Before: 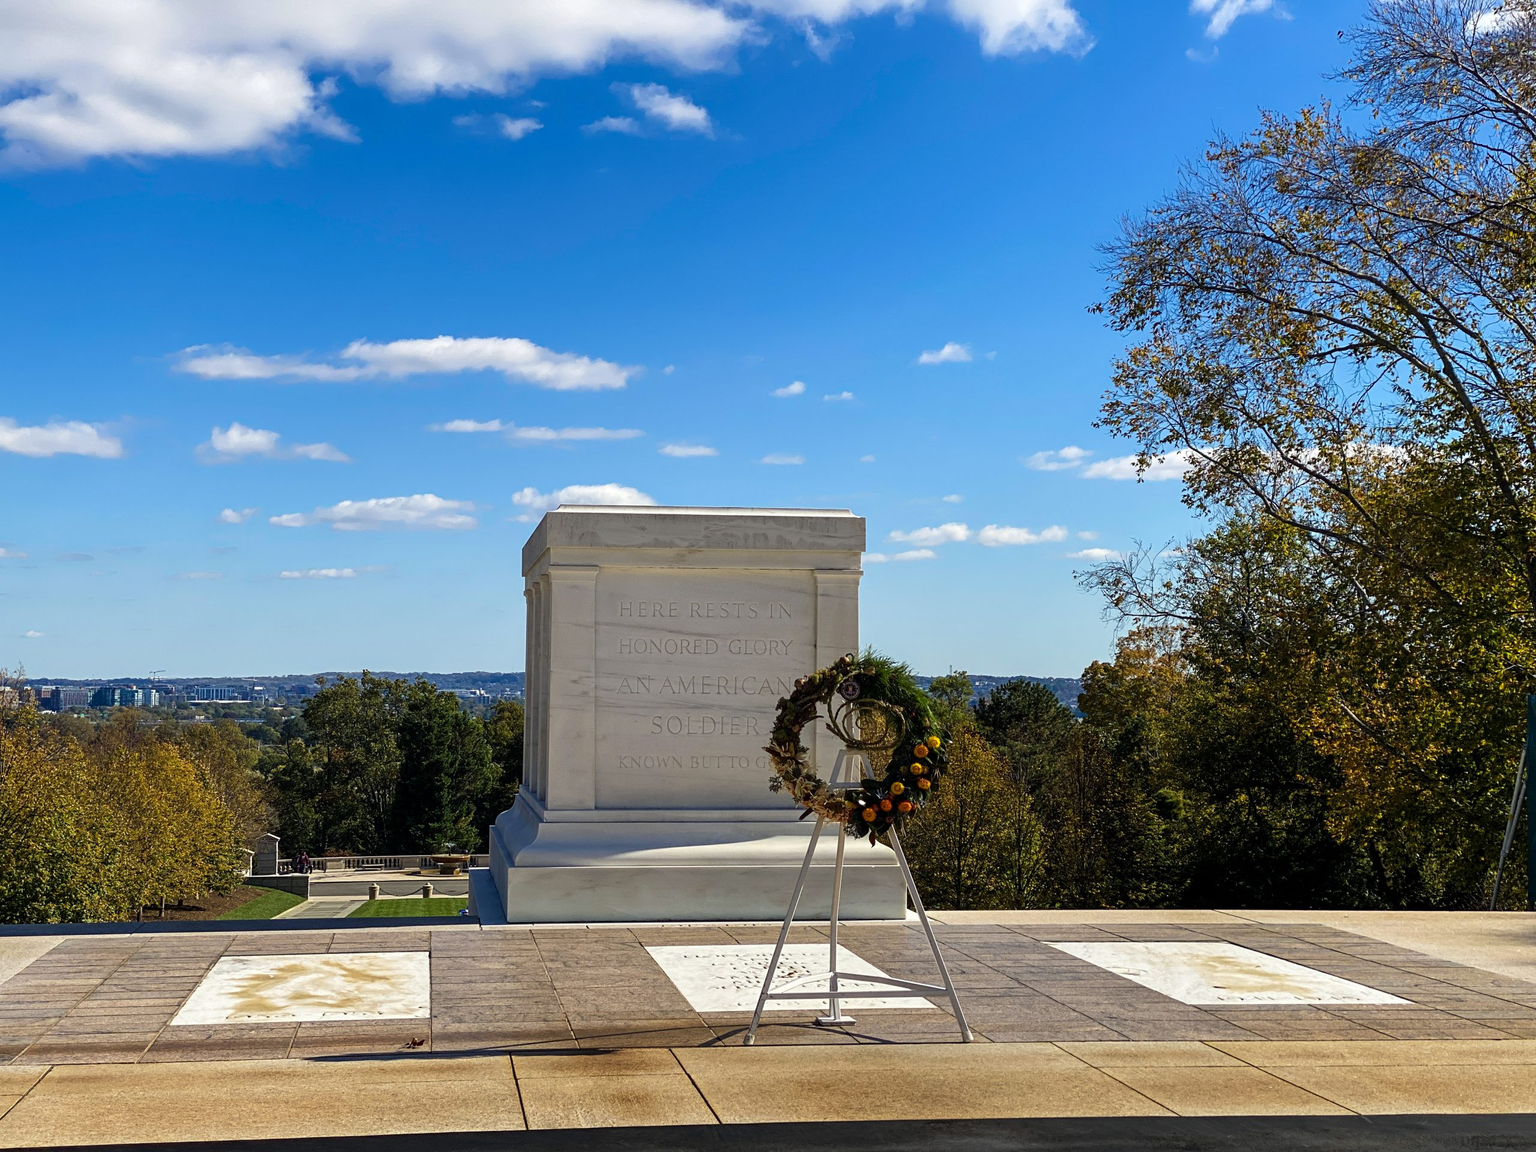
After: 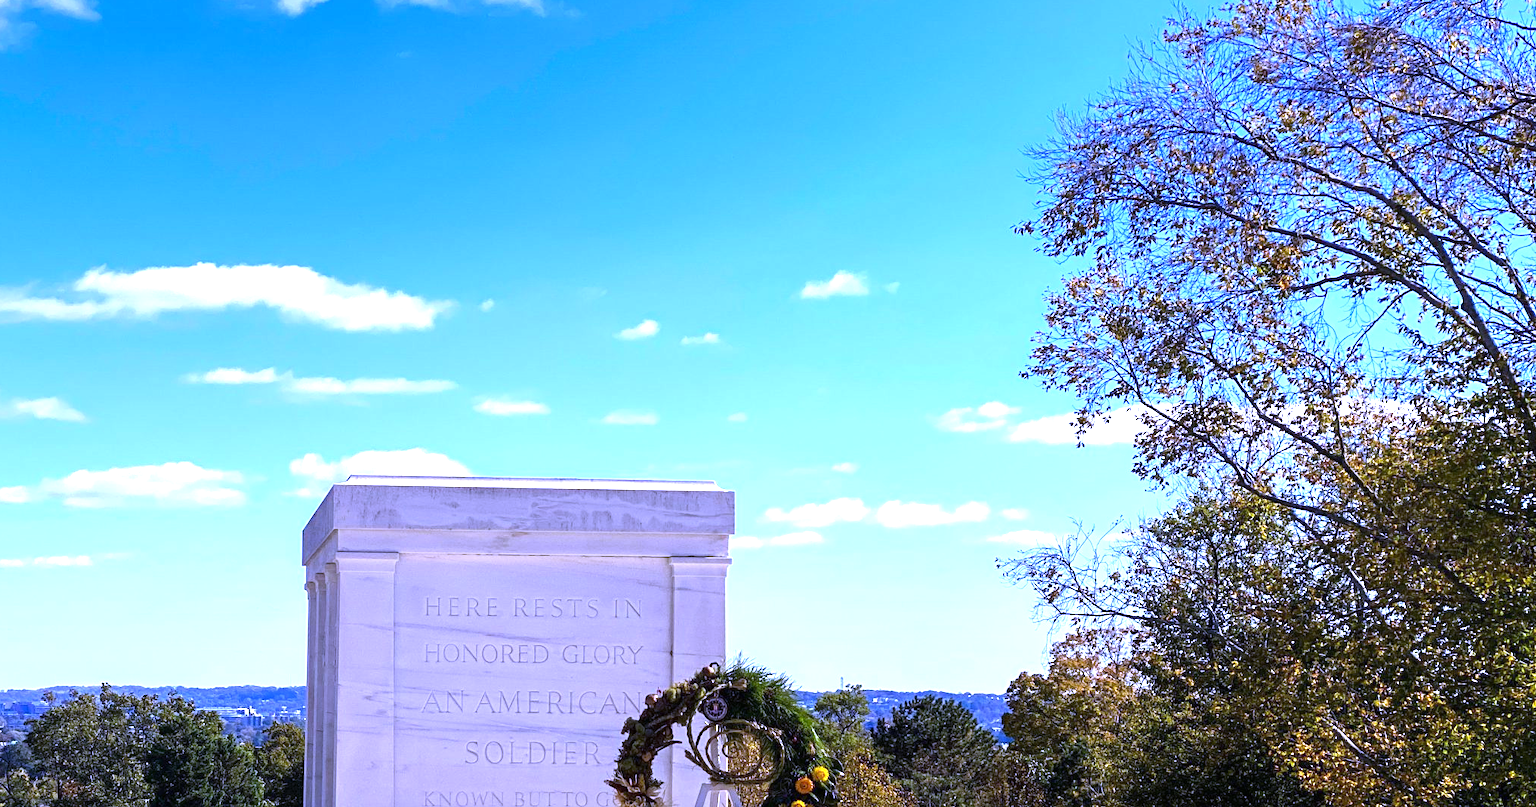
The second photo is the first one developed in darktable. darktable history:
exposure: black level correction 0, exposure 1.1 EV, compensate highlight preservation false
crop: left 18.38%, top 11.092%, right 2.134%, bottom 33.217%
white balance: red 0.98, blue 1.61
